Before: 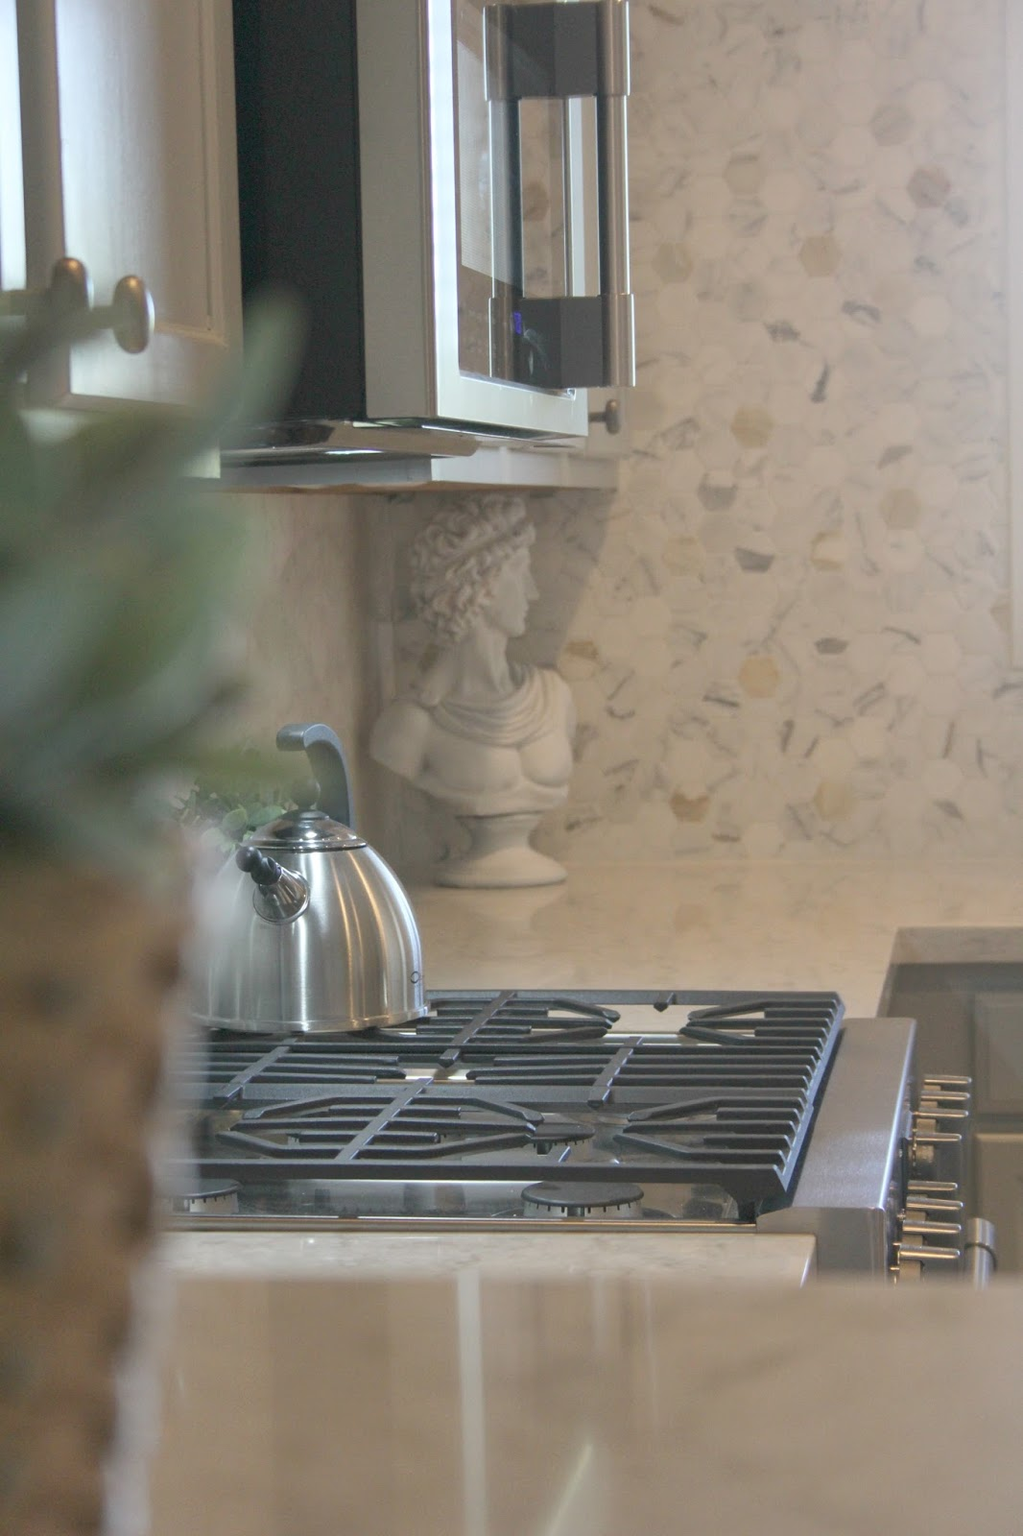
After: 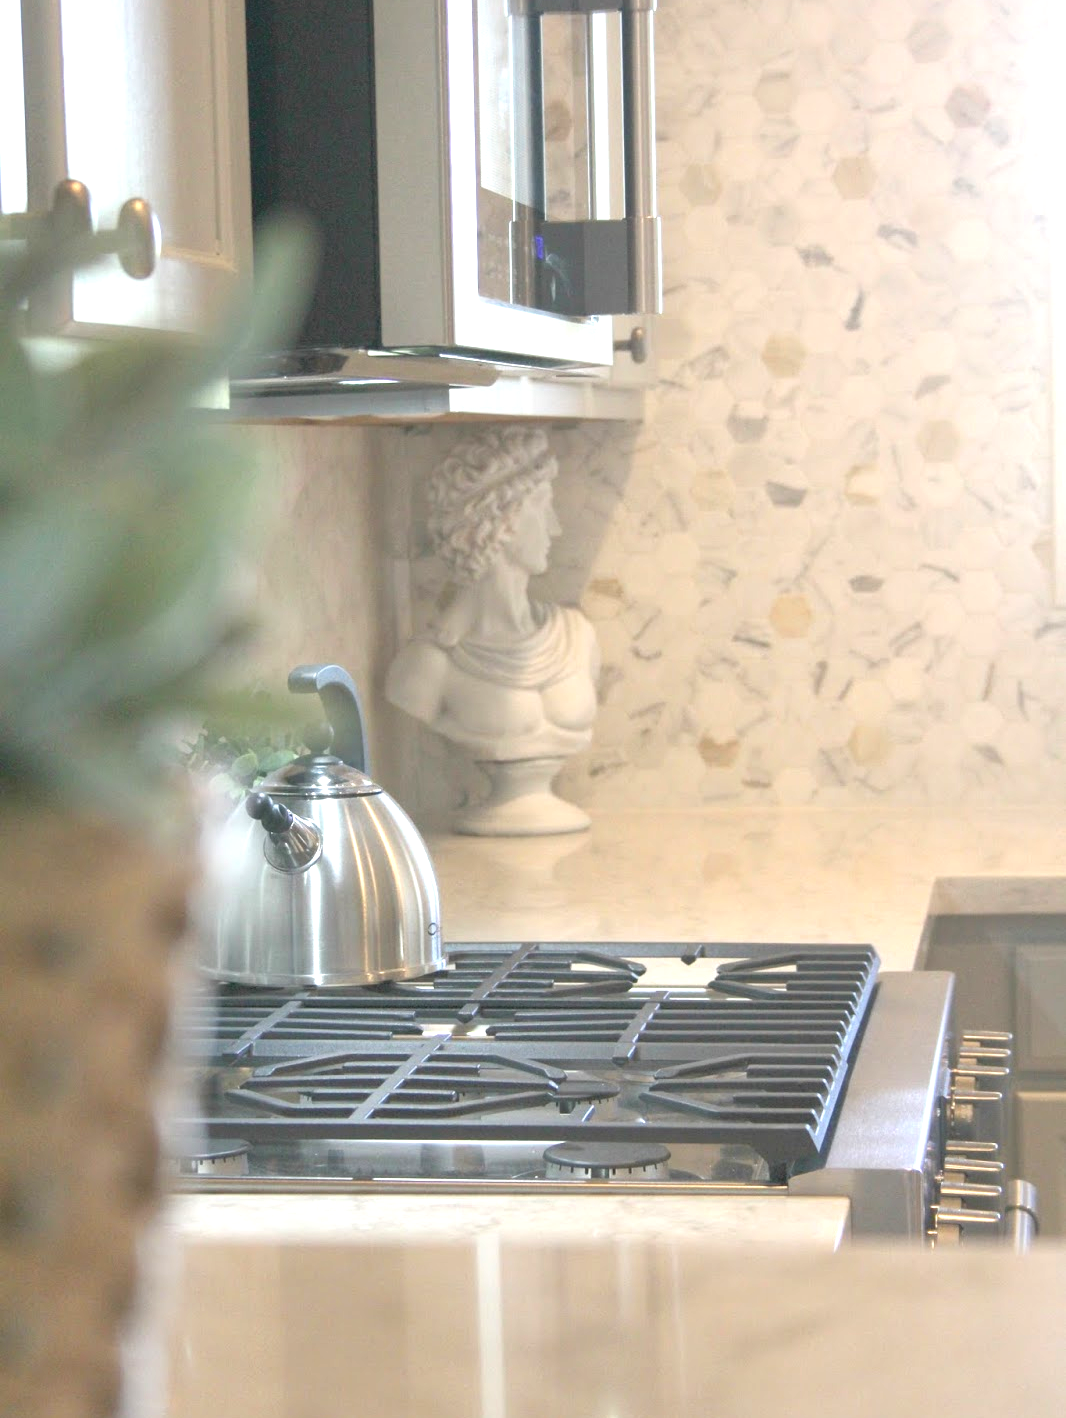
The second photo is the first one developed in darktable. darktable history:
exposure: black level correction 0, exposure 1.104 EV, compensate highlight preservation false
tone equalizer: -8 EV -1.8 EV, -7 EV -1.15 EV, -6 EV -1.63 EV
color correction: highlights b* -0.026
crop and rotate: top 5.616%, bottom 5.713%
